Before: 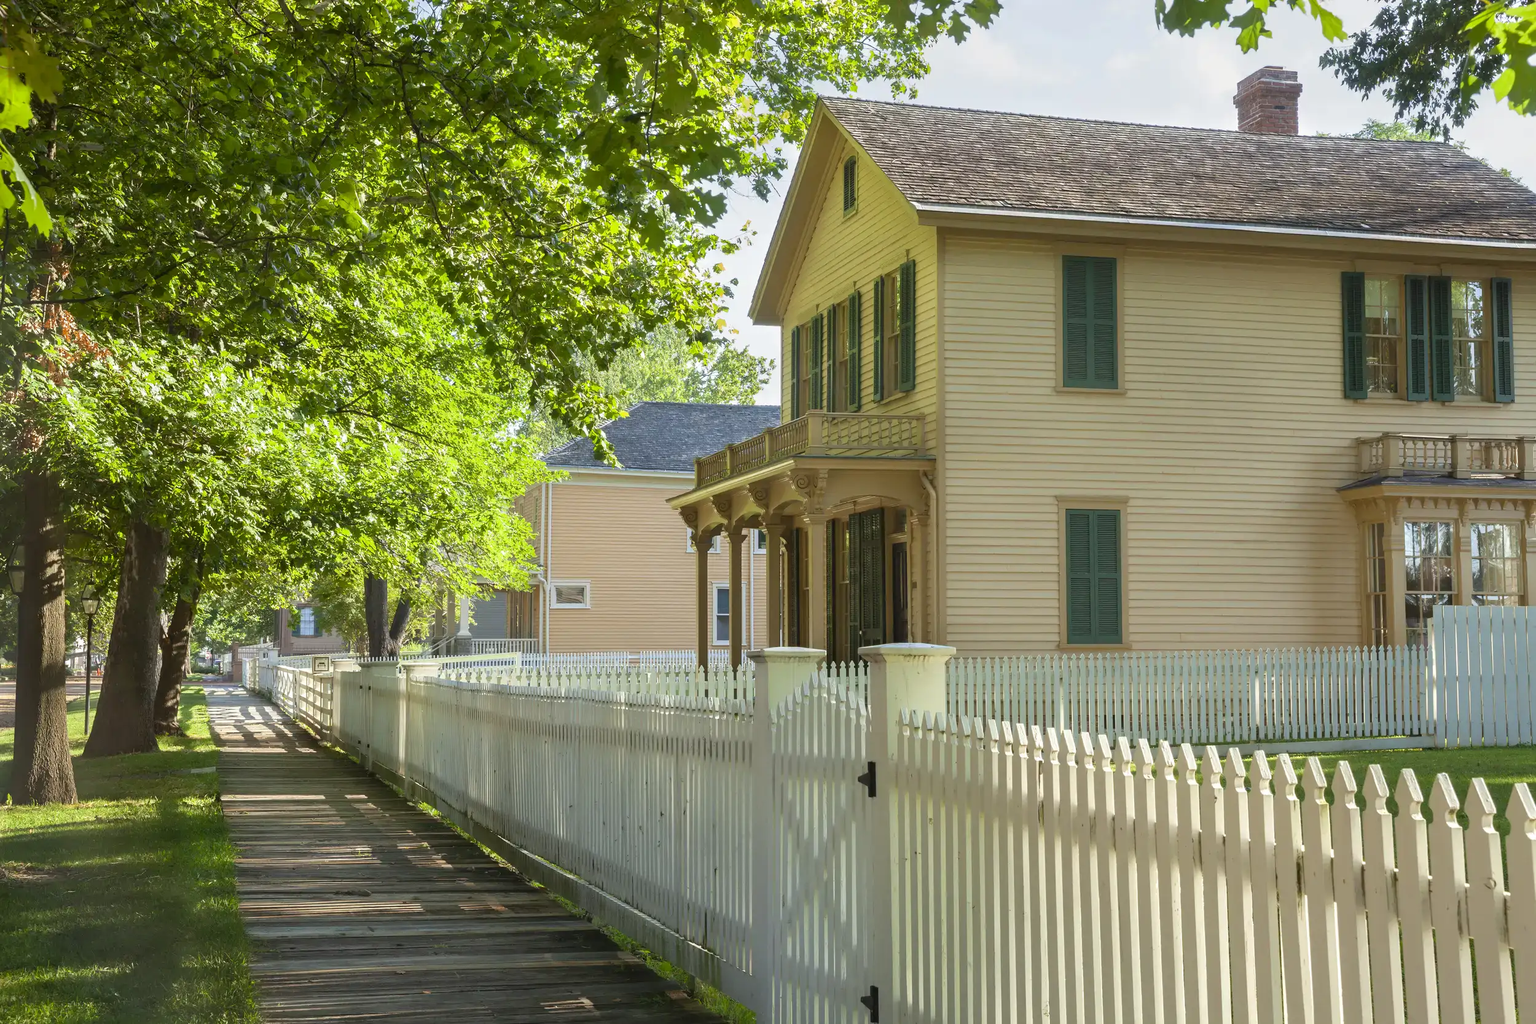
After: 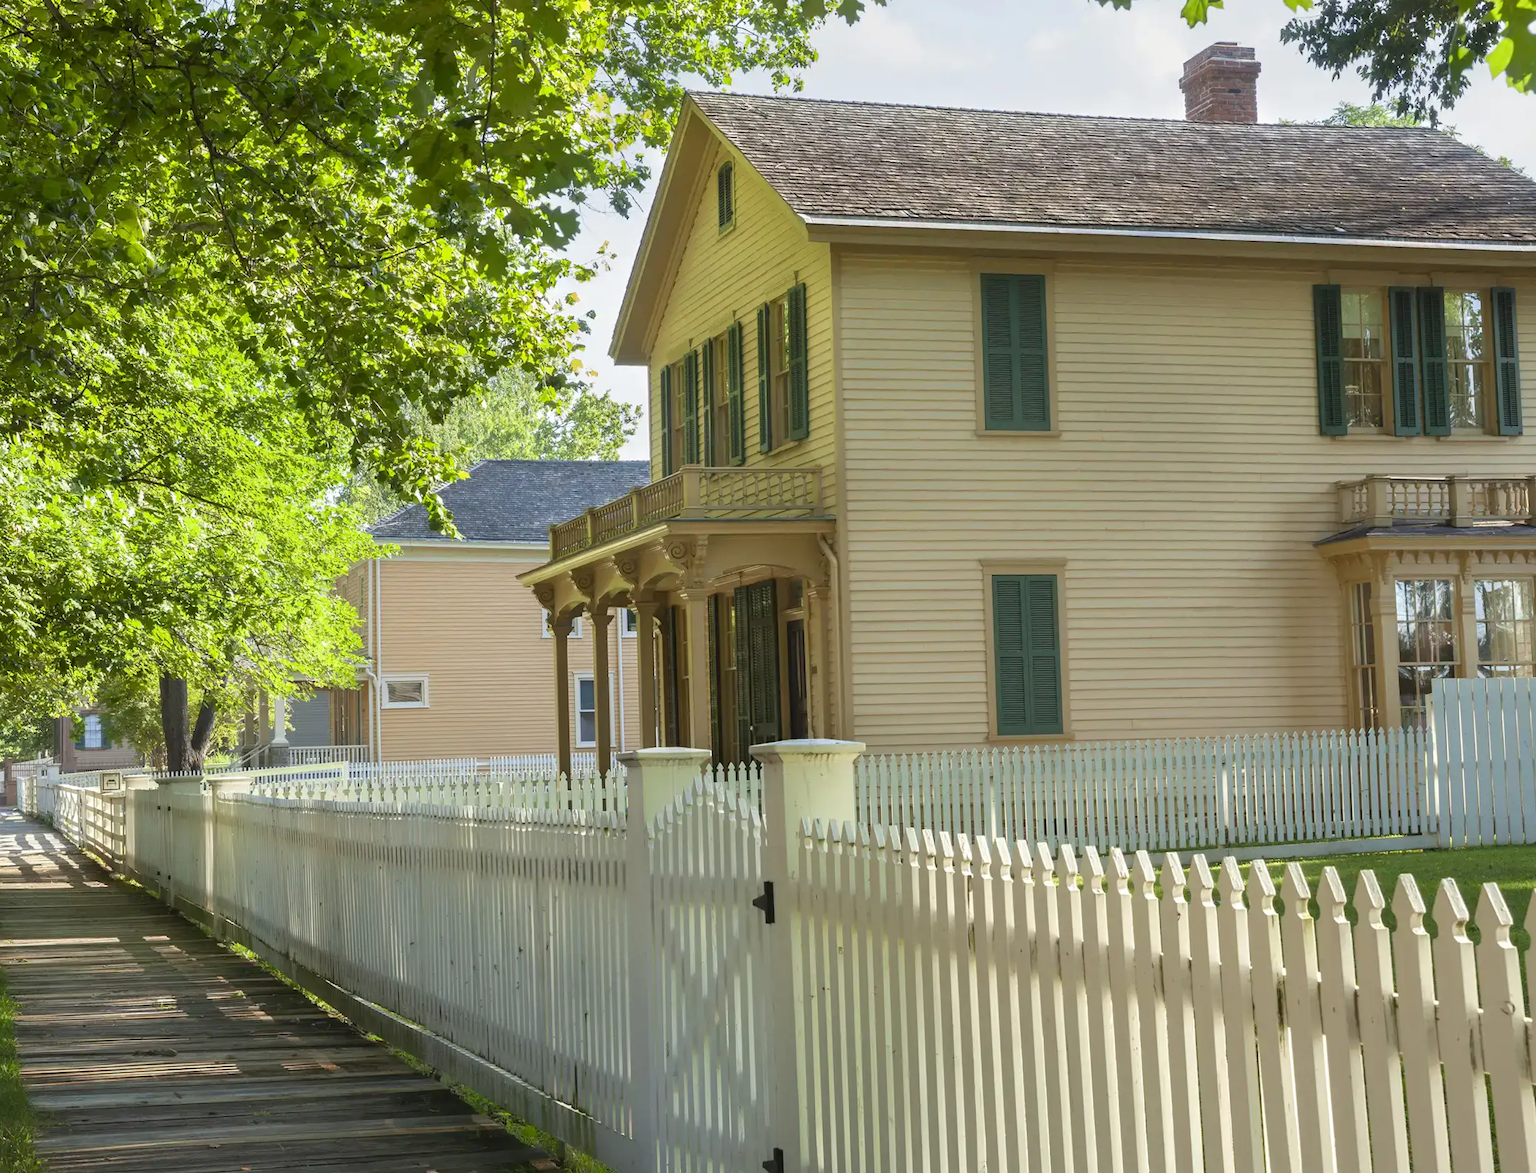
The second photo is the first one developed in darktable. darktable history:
rotate and perspective: rotation -1.42°, crop left 0.016, crop right 0.984, crop top 0.035, crop bottom 0.965
crop and rotate: left 14.584%
